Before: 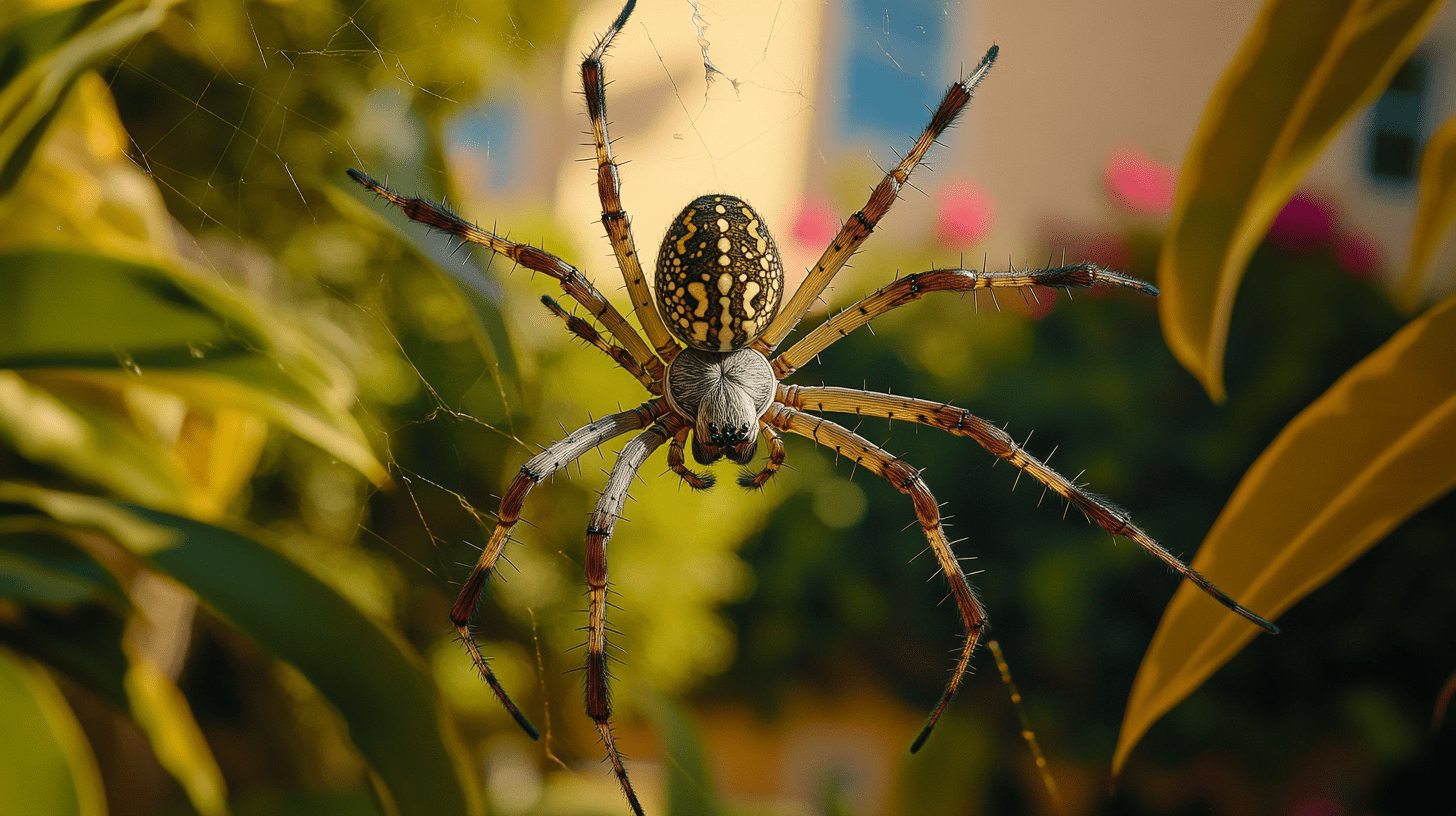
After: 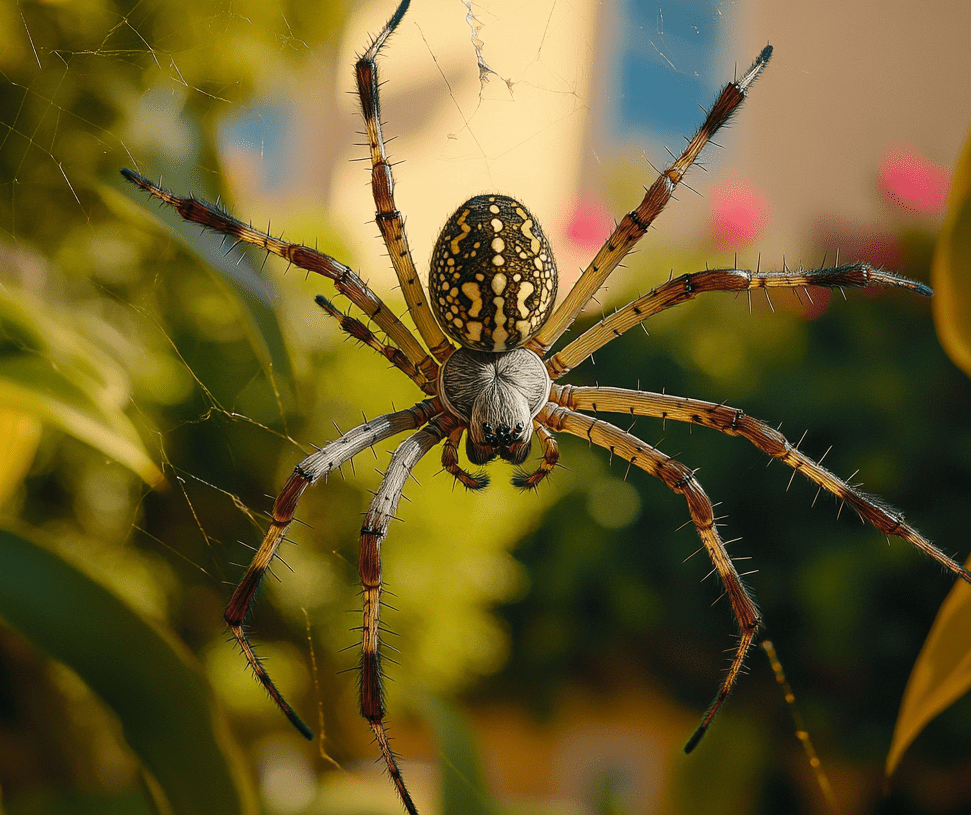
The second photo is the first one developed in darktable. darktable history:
crop and rotate: left 15.588%, right 17.718%
